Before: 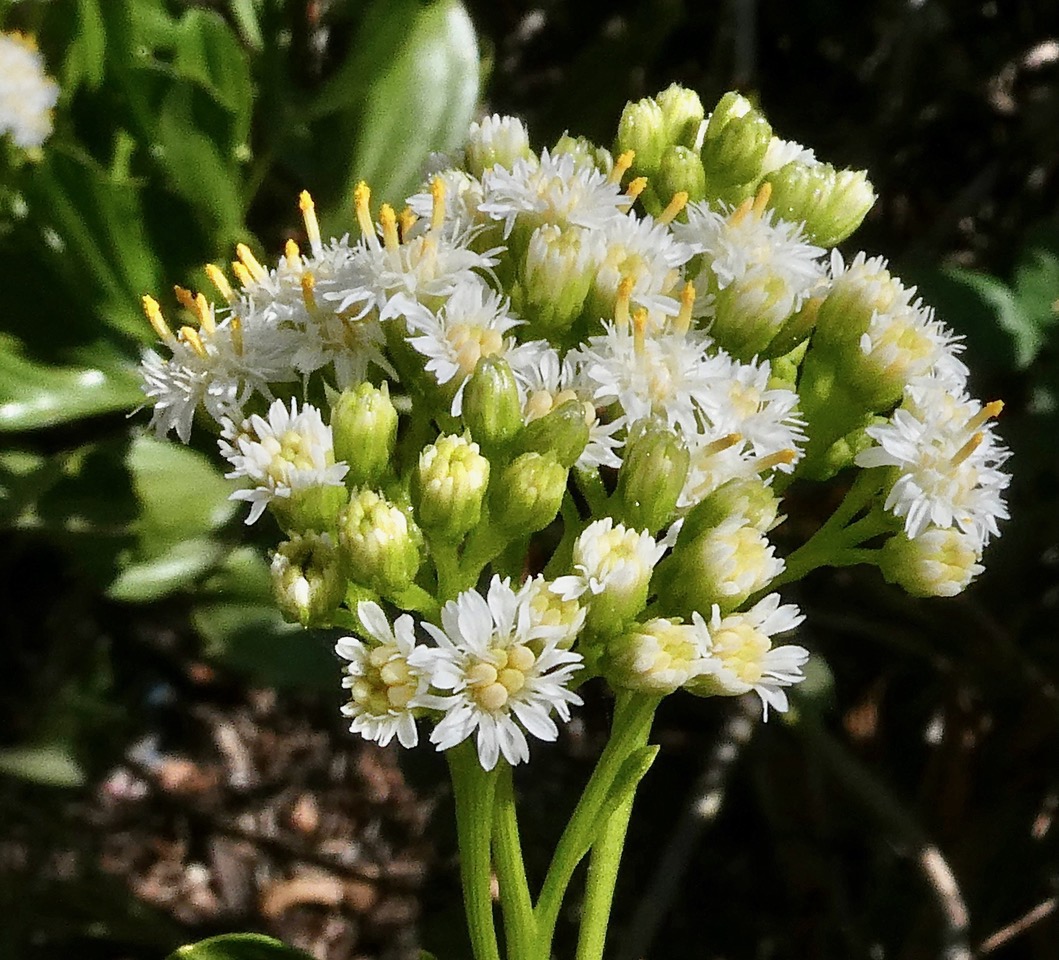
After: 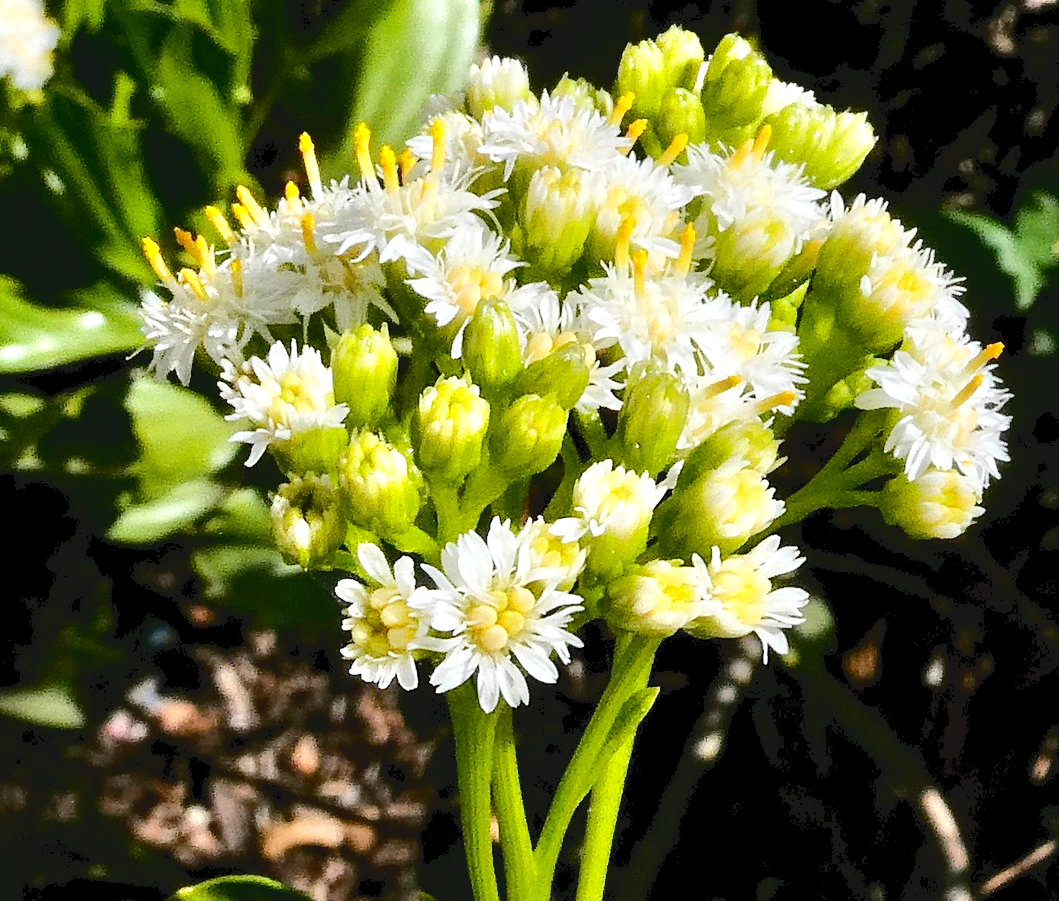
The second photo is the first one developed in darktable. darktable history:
color balance rgb: perceptual saturation grading › global saturation 29.697%, global vibrance 9.79%
exposure: black level correction 0, exposure 0.499 EV, compensate highlight preservation false
crop and rotate: top 6.125%
color zones: curves: ch1 [(0, 0.469) (0.01, 0.469) (0.12, 0.446) (0.248, 0.469) (0.5, 0.5) (0.748, 0.5) (0.99, 0.469) (1, 0.469)]
tone curve: curves: ch0 [(0, 0) (0.003, 0.076) (0.011, 0.081) (0.025, 0.084) (0.044, 0.092) (0.069, 0.1) (0.1, 0.117) (0.136, 0.144) (0.177, 0.186) (0.224, 0.237) (0.277, 0.306) (0.335, 0.39) (0.399, 0.494) (0.468, 0.574) (0.543, 0.666) (0.623, 0.722) (0.709, 0.79) (0.801, 0.855) (0.898, 0.926) (1, 1)], color space Lab, independent channels, preserve colors none
